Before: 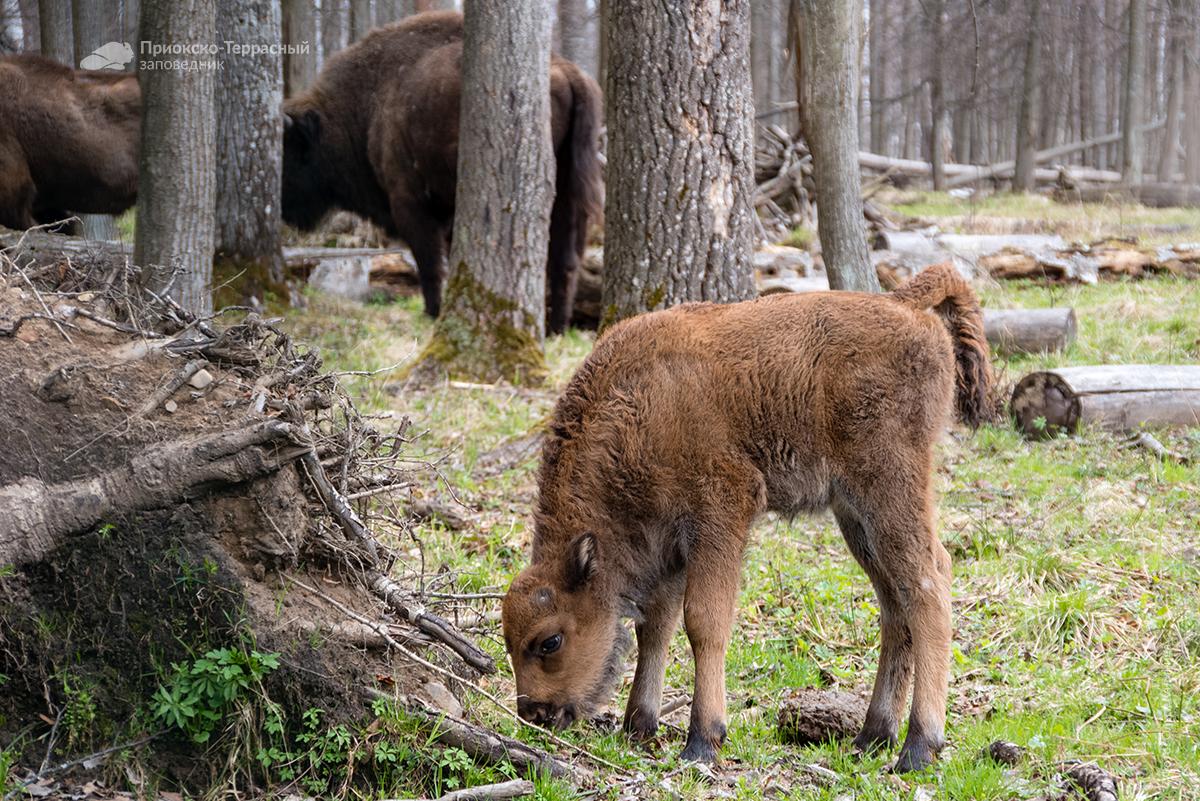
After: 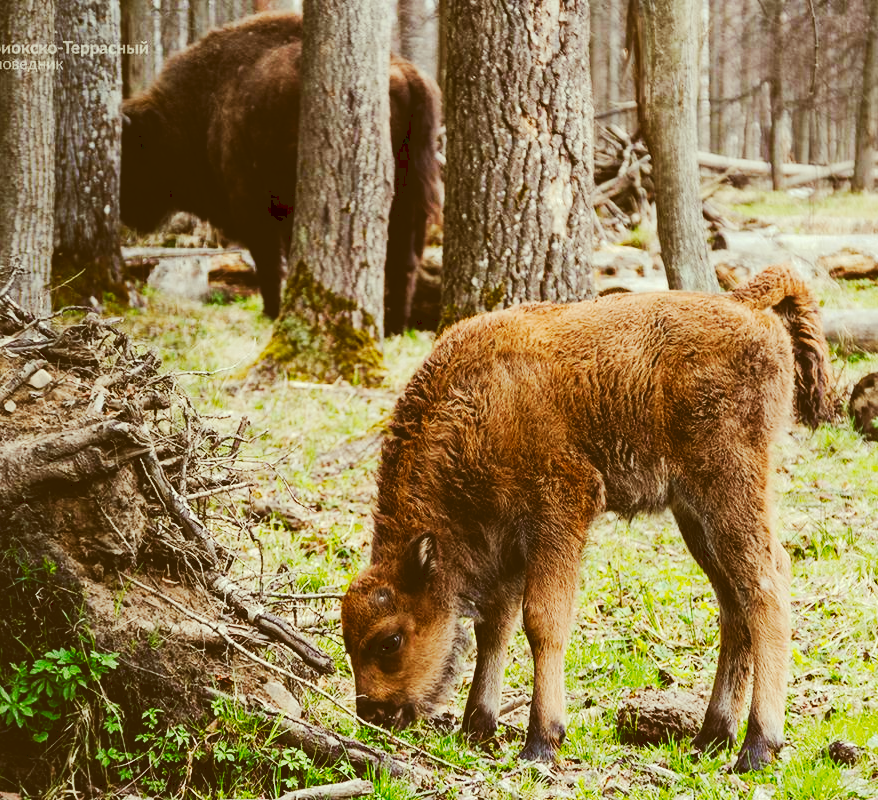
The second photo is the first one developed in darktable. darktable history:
color correction: highlights a* -5.94, highlights b* 9.48, shadows a* 10.12, shadows b* 23.94
tone curve: curves: ch0 [(0, 0) (0.003, 0.13) (0.011, 0.13) (0.025, 0.134) (0.044, 0.136) (0.069, 0.139) (0.1, 0.144) (0.136, 0.151) (0.177, 0.171) (0.224, 0.2) (0.277, 0.247) (0.335, 0.318) (0.399, 0.412) (0.468, 0.536) (0.543, 0.659) (0.623, 0.746) (0.709, 0.812) (0.801, 0.871) (0.898, 0.915) (1, 1)], preserve colors none
exposure: exposure -0.064 EV, compensate highlight preservation false
crop: left 13.443%, right 13.31%
